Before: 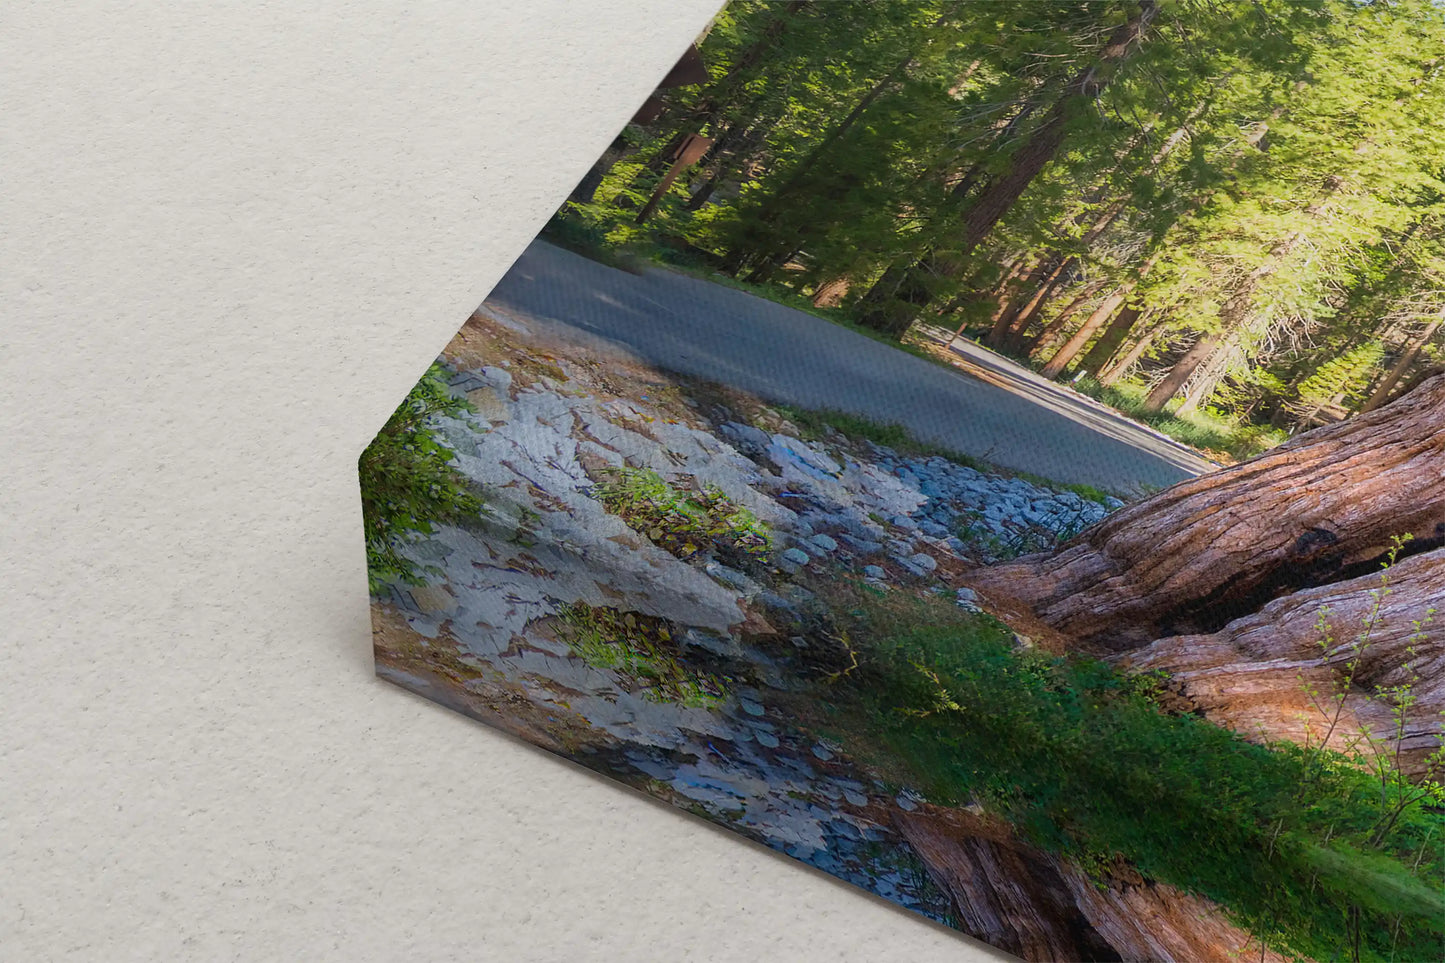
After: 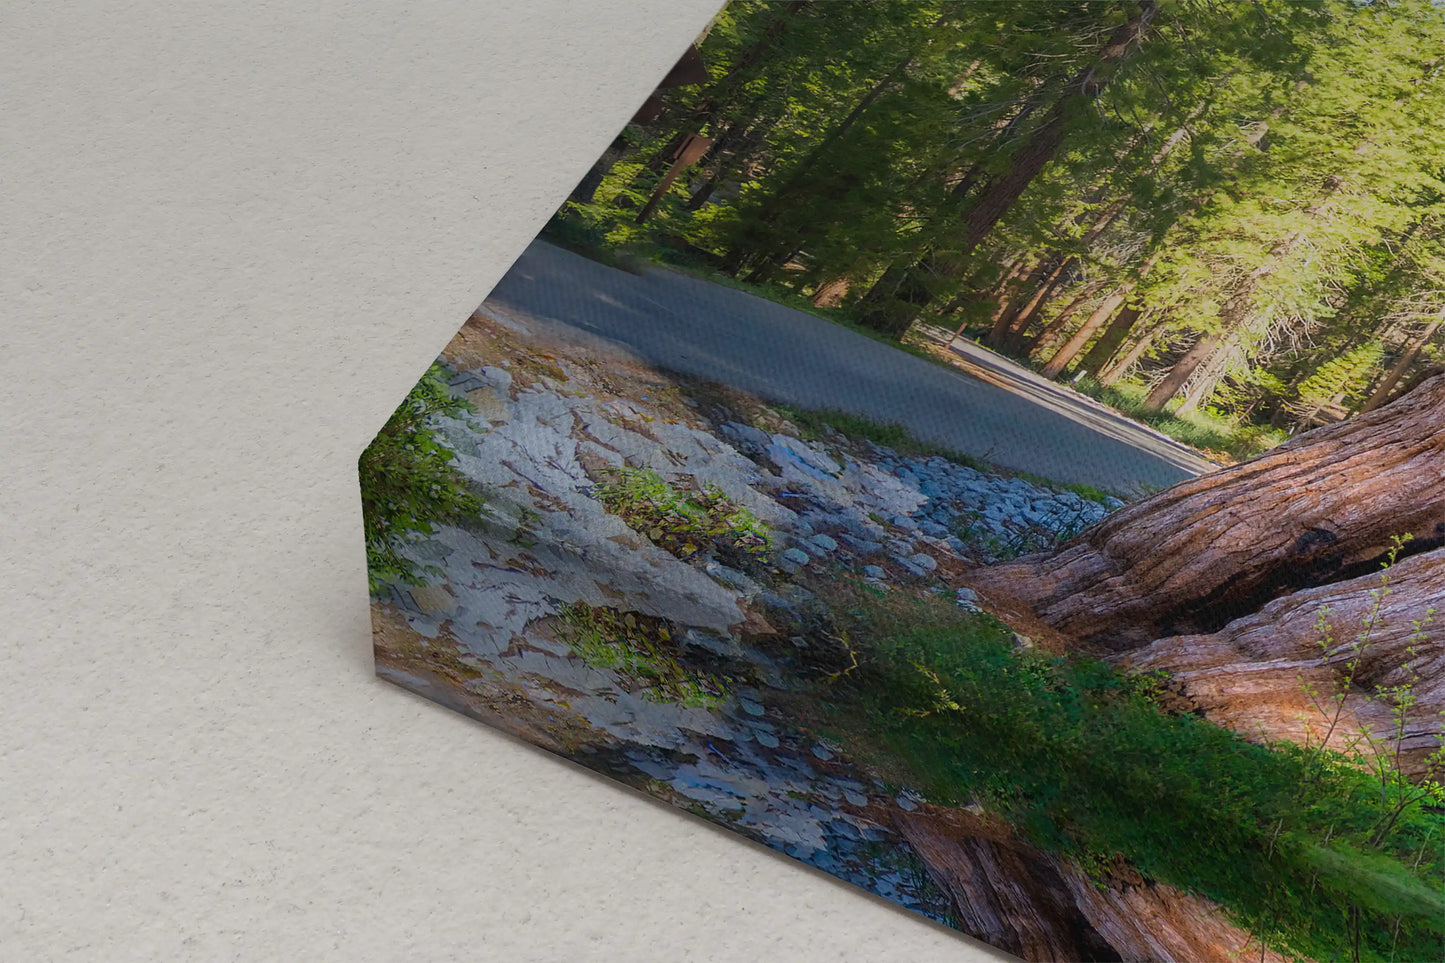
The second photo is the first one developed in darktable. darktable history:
graduated density: on, module defaults
local contrast: mode bilateral grid, contrast 100, coarseness 100, detail 94%, midtone range 0.2
